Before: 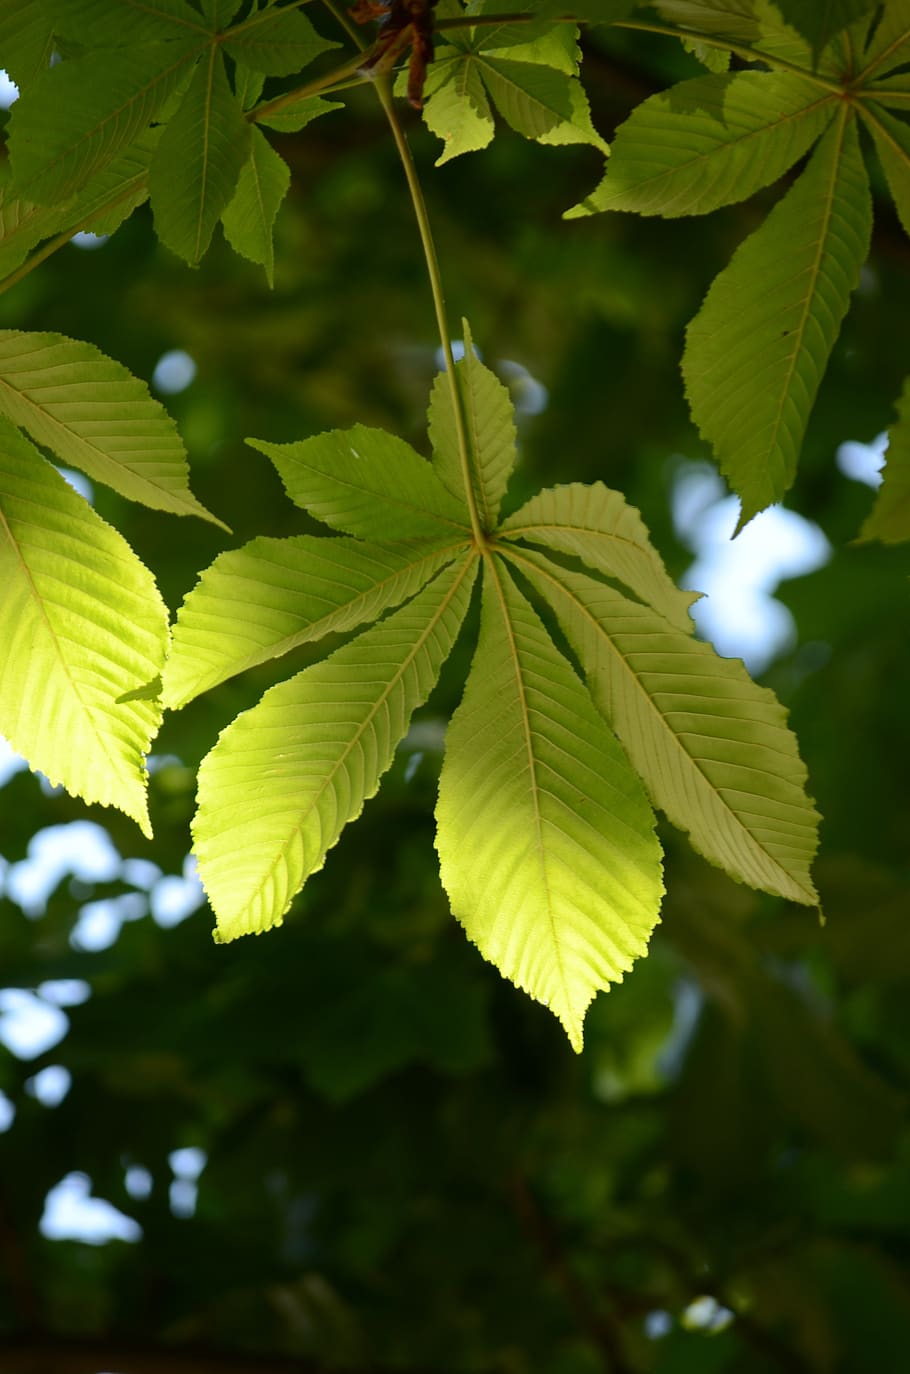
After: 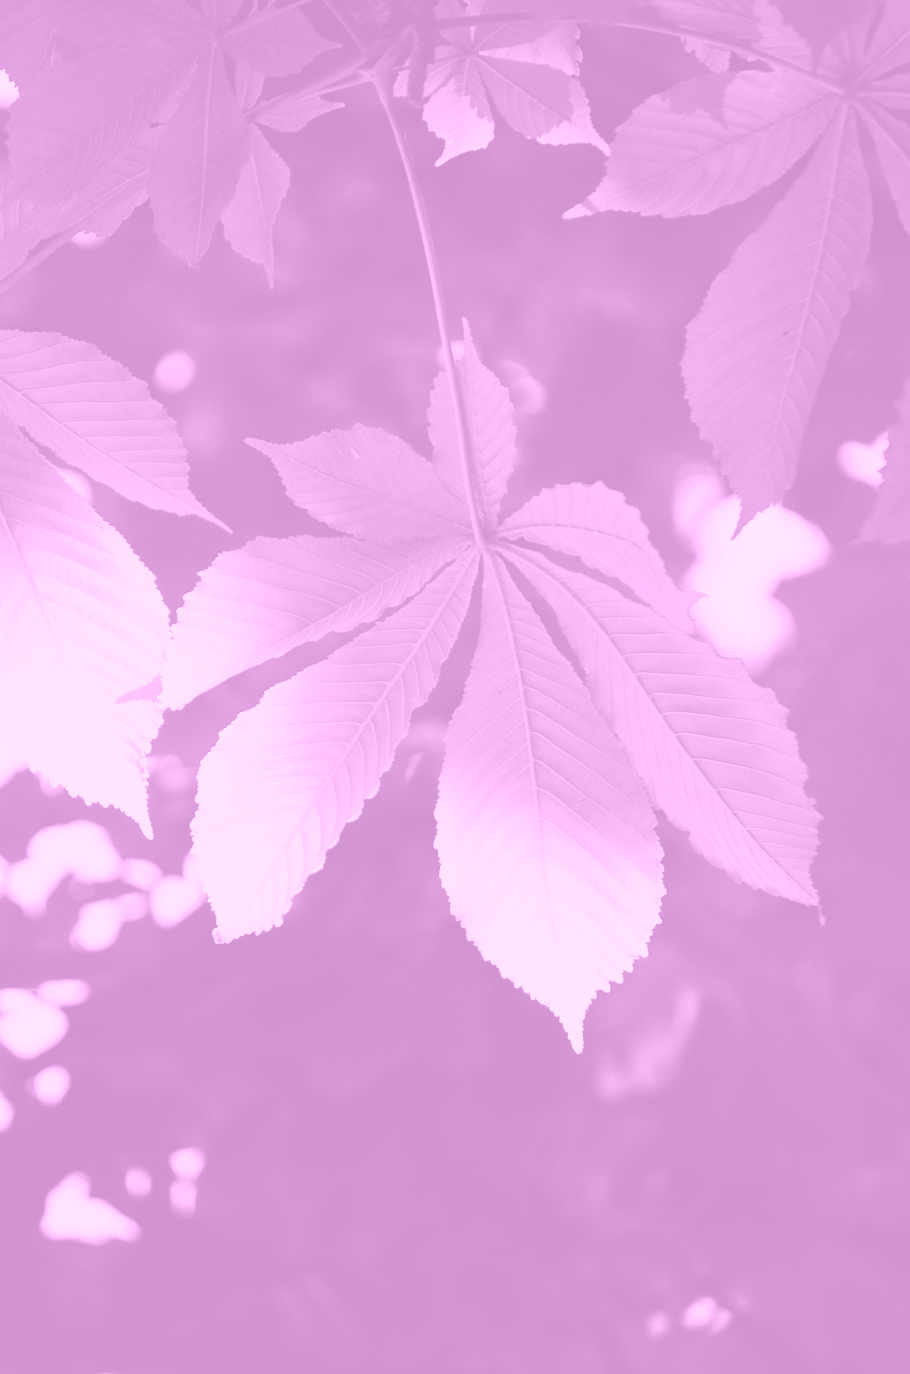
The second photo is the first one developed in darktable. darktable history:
tone curve: curves: ch0 [(0, 0) (0.042, 0.01) (0.223, 0.123) (0.59, 0.574) (0.802, 0.868) (1, 1)], color space Lab, linked channels, preserve colors none
colorize: hue 331.2°, saturation 75%, source mix 30.28%, lightness 70.52%, version 1
